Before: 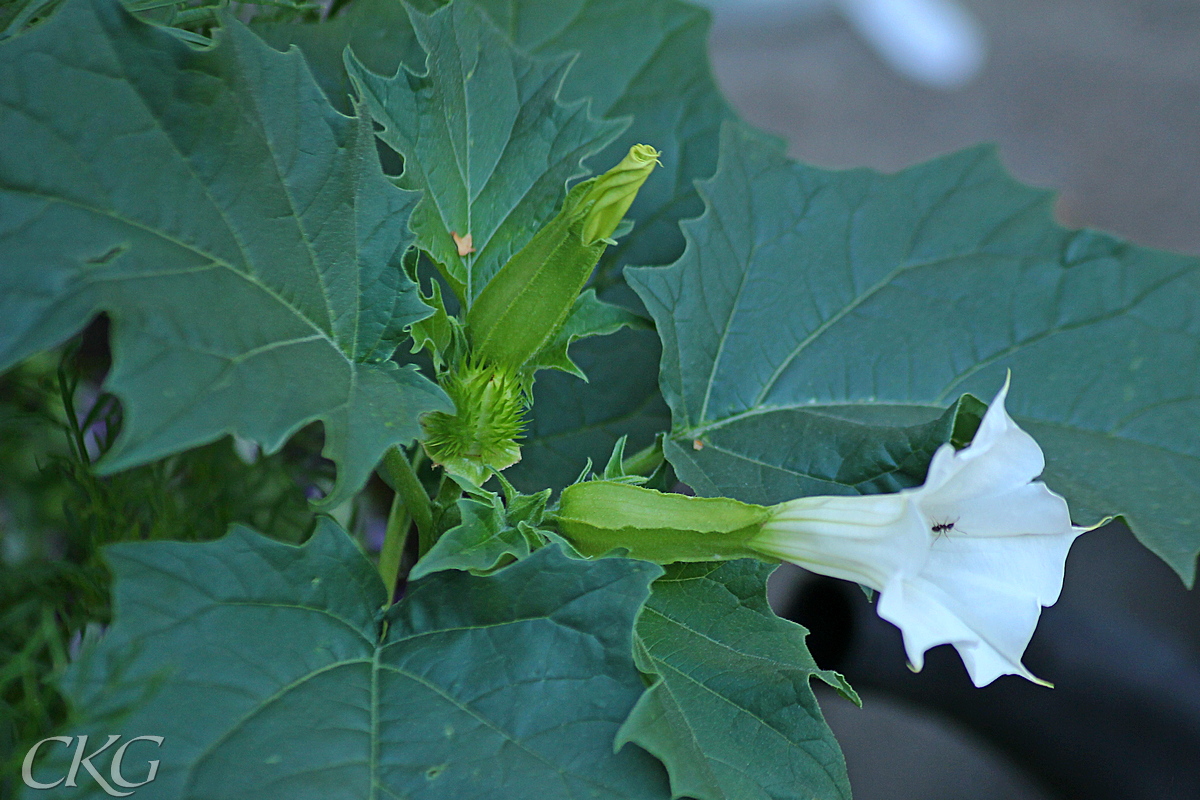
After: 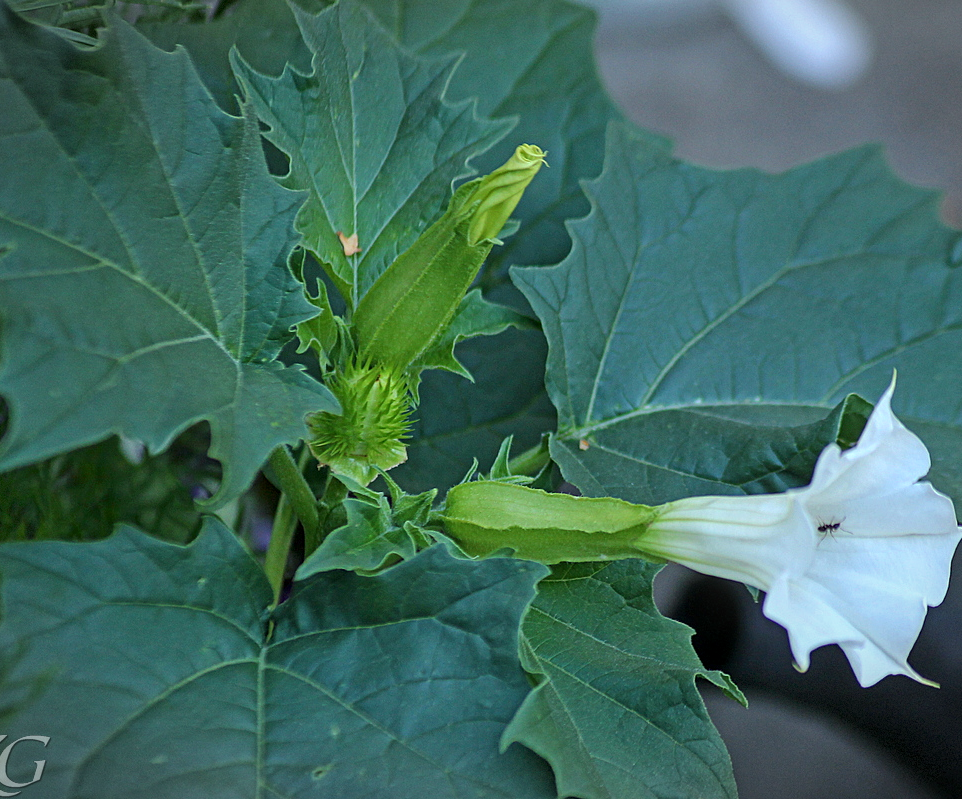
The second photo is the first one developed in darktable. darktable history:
local contrast: on, module defaults
vignetting: fall-off start 100.16%, brightness -0.178, saturation -0.306, width/height ratio 1.325, dithering 8-bit output
crop and rotate: left 9.531%, right 10.272%
